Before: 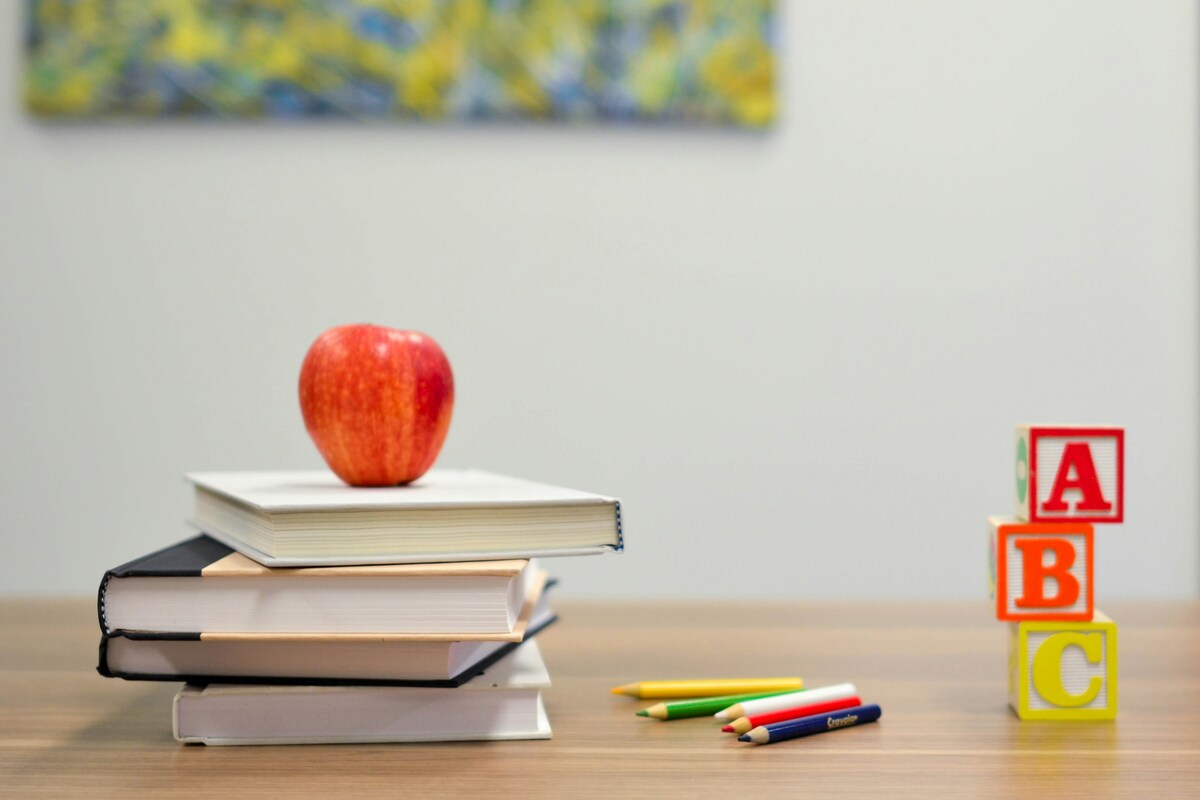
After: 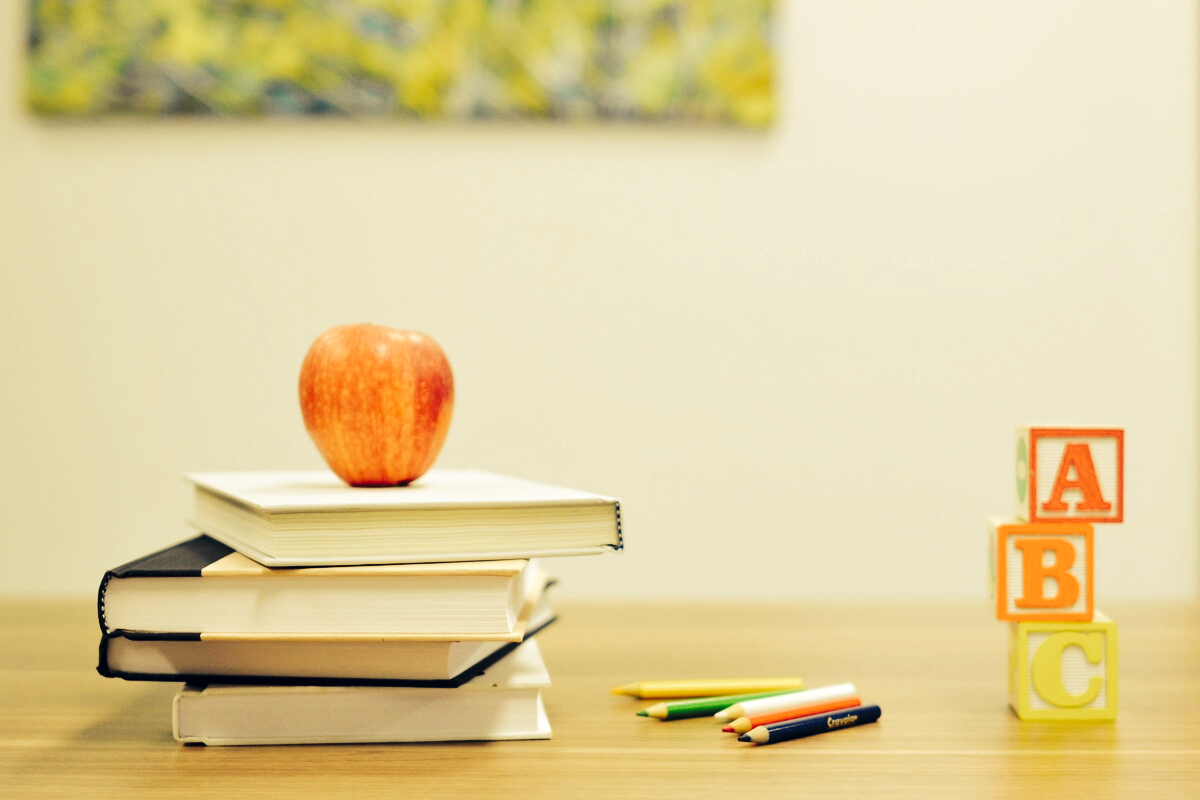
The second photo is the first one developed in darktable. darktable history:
tone curve: curves: ch0 [(0, 0) (0.003, 0.002) (0.011, 0.008) (0.025, 0.017) (0.044, 0.027) (0.069, 0.037) (0.1, 0.052) (0.136, 0.074) (0.177, 0.11) (0.224, 0.155) (0.277, 0.237) (0.335, 0.34) (0.399, 0.467) (0.468, 0.584) (0.543, 0.683) (0.623, 0.762) (0.709, 0.827) (0.801, 0.888) (0.898, 0.947) (1, 1)], preserve colors none
color look up table: target L [99.21, 91.11, 88.59, 77.14, 75.46, 71.64, 72.1, 64.2, 54.37, 53.5, 36.56, 34.55, 33.24, 200.5, 101.83, 77.49, 78.49, 77.27, 58.63, 65.53, 56.27, 55.55, 41.56, 30.33, 32.56, 16.62, 2.732, 90.23, 76.61, 68.96, 84.46, 66.18, 78.43, 68.63, 55.98, 60.55, 65.36, 47.24, 65.89, 31.46, 25.01, 28.77, 20.66, 89.85, 87.7, 66.13, 59.21, 47.45, 10.76], target a [-11.57, -18.68, -27.37, -33.86, -39.33, -8.29, -7.544, -41.82, -27.21, -26.32, -18.19, -21.08, -4.632, 0, 0, 9.722, 9.567, 17.98, 5.867, 36.17, 20.94, 43.54, 42.56, 14.81, 32.44, 14.45, 6.135, 6.282, -1.39, 28.22, 16.21, 5.833, 10.48, -0.643, 45.29, 12.63, 7.002, -7.045, 17.87, -5.17, 19.03, 14.92, 8.515, -28.44, -3.985, -29.68, -19.34, -5.861, -8.955], target b [35.11, 62.84, 38.62, 30.51, 53.12, 52.88, 37, 41.06, 33.15, 23.4, 7.009, 17.45, 16.77, 0, -0.001, 59.9, 45.75, 41.48, 23.52, 35.72, 38.96, 46.68, 14.72, 5.998, 16.18, 15.25, -4.553, 10.15, 29.81, 30.31, 10.39, 18.97, 18.16, -6.331, 20.71, 12.34, -19.59, -4.978, 3.925, -8.054, -4.366, -21.77, -19, 4.096, 2.611, 20.94, 5.818, 9.29, -8.267], num patches 49
